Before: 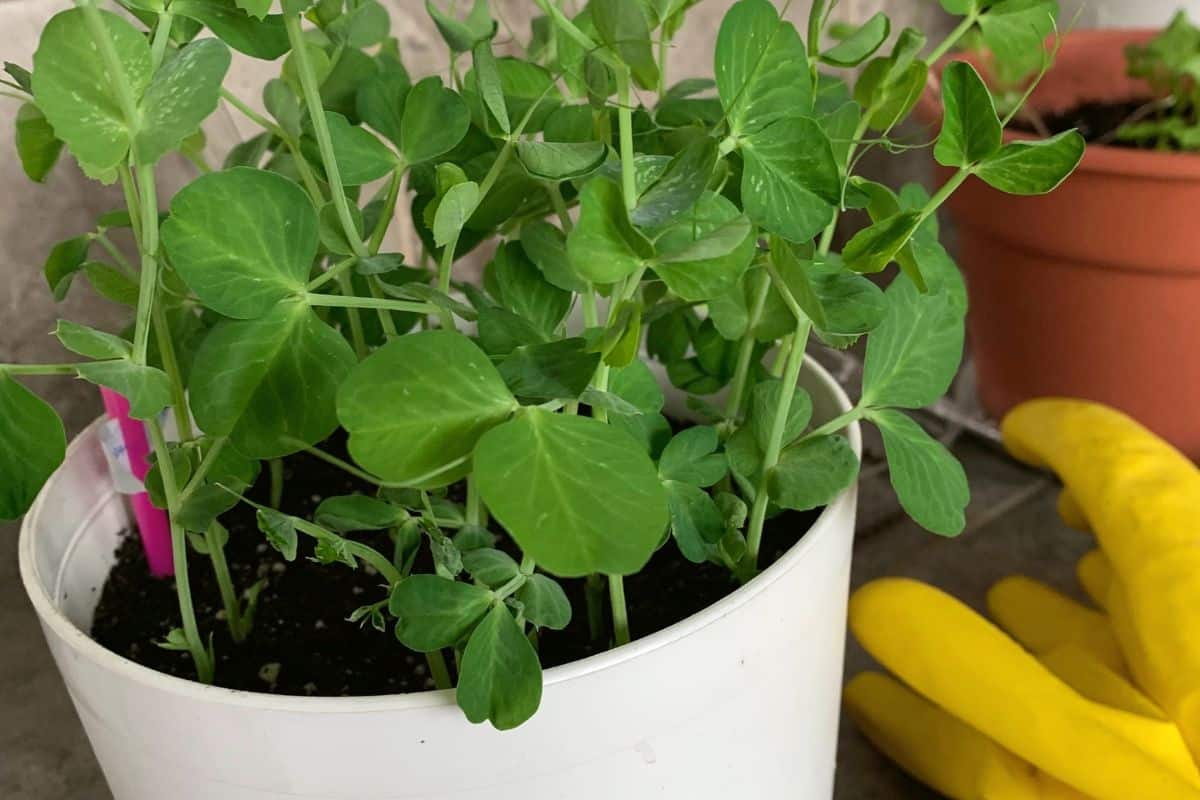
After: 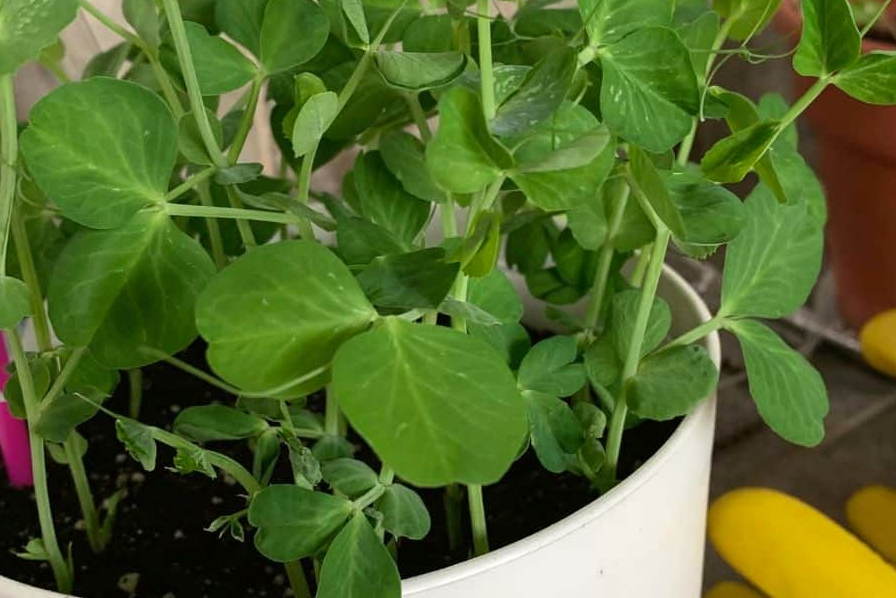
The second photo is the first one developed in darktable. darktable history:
crop and rotate: left 11.831%, top 11.346%, right 13.429%, bottom 13.899%
color calibration: x 0.342, y 0.355, temperature 5146 K
